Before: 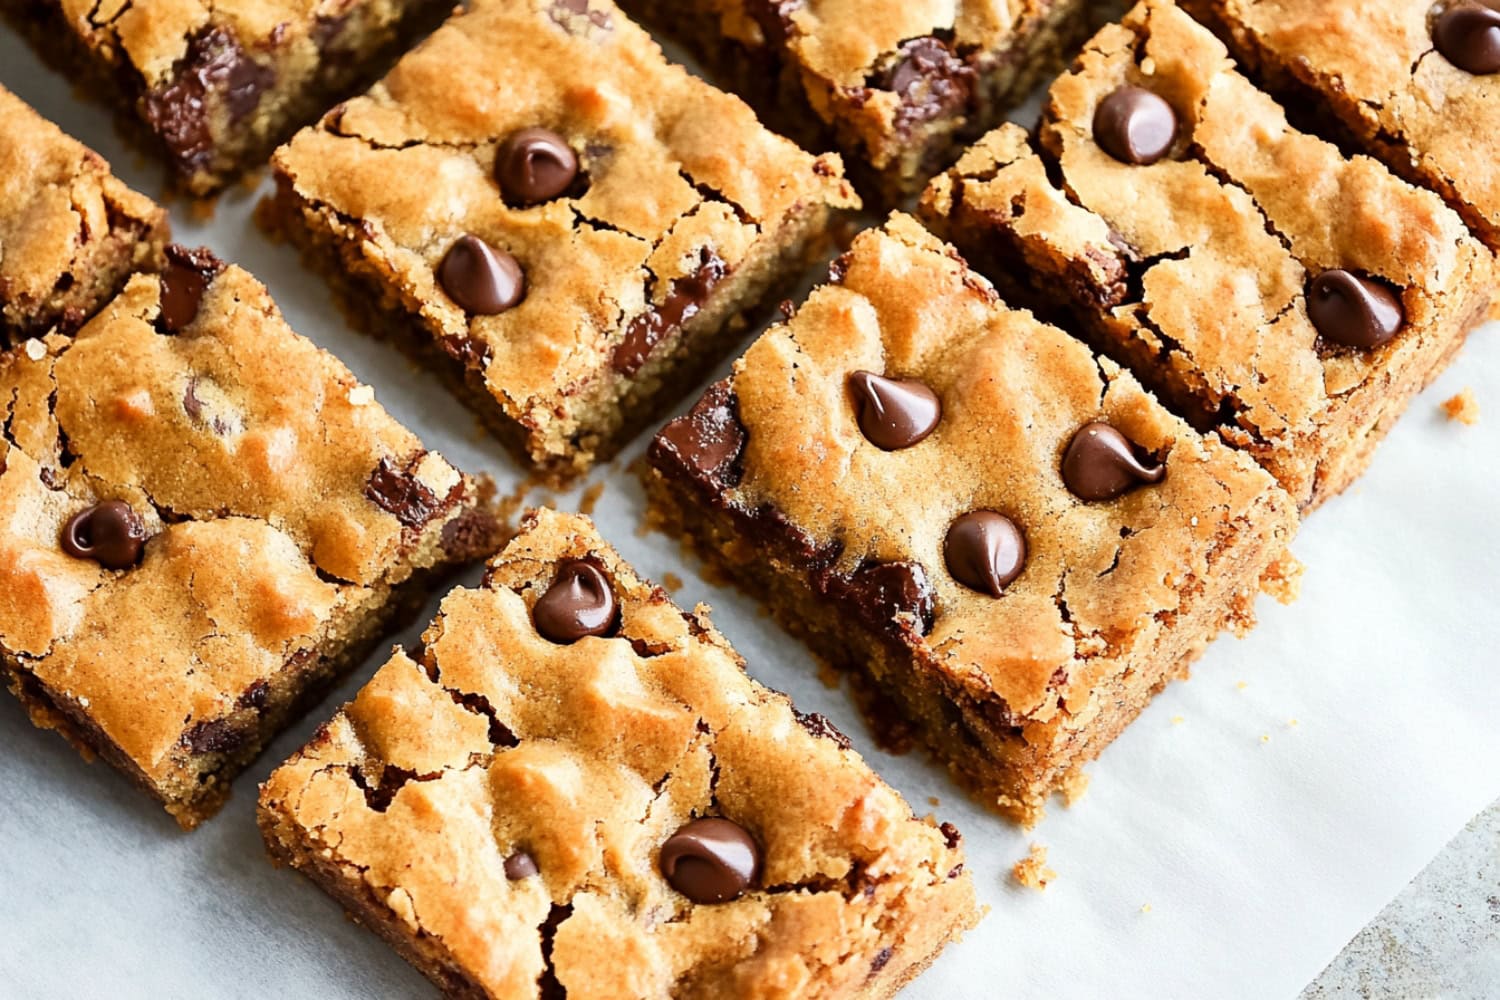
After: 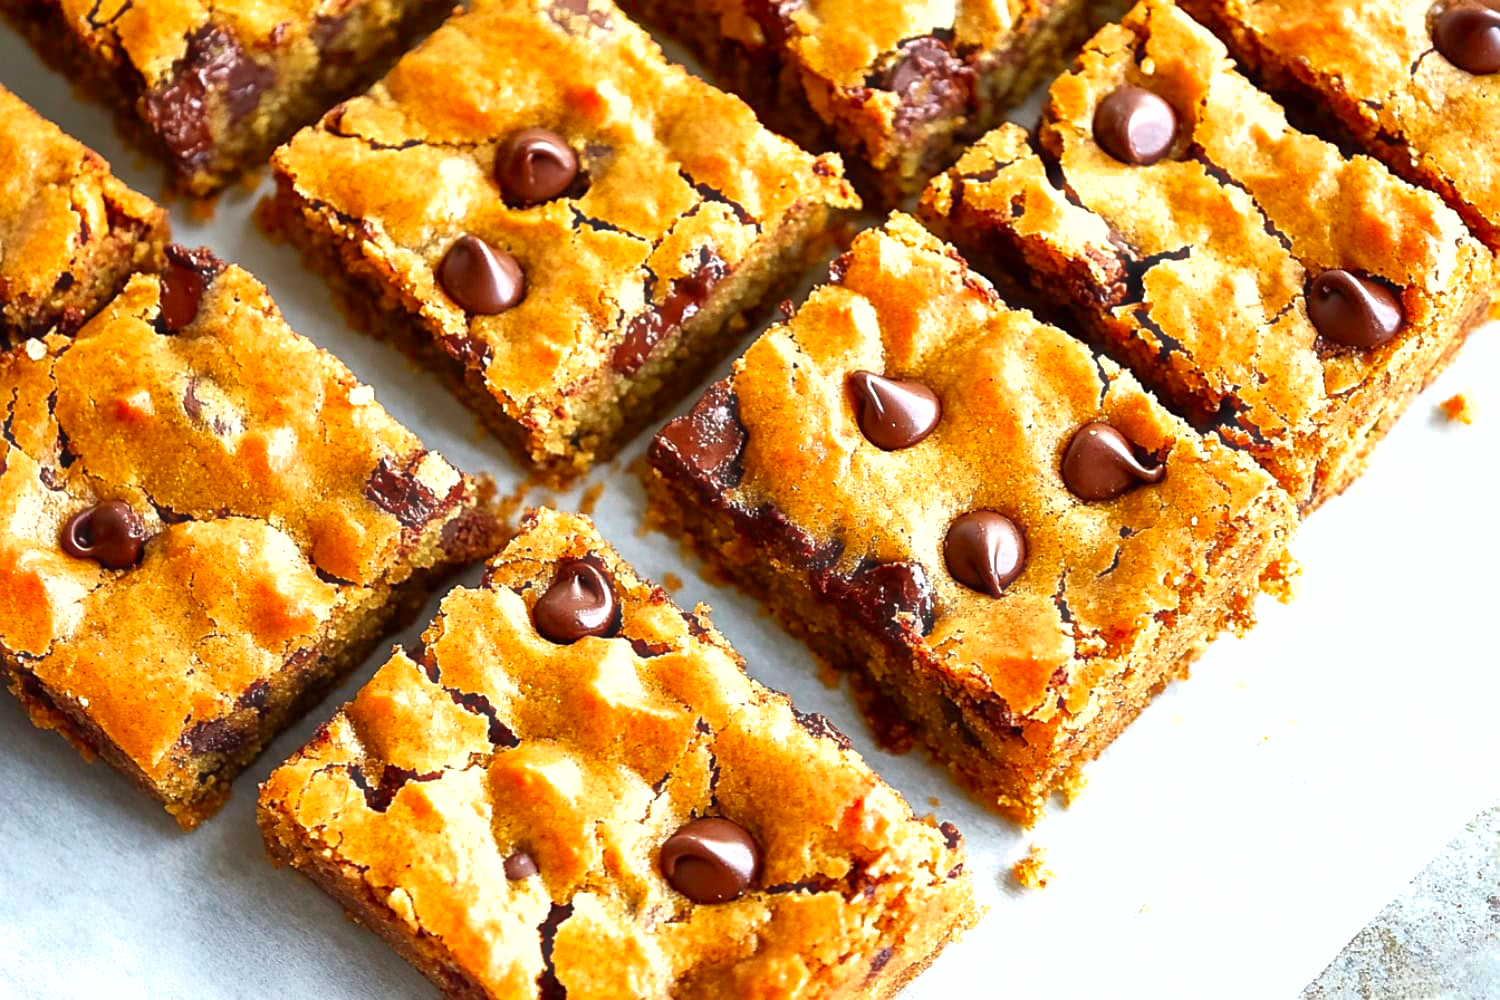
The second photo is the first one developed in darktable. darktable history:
sharpen: amount 0.217
shadows and highlights: on, module defaults
contrast brightness saturation: brightness -0.02, saturation 0.36
tone equalizer: smoothing diameter 24.79%, edges refinement/feathering 5.95, preserve details guided filter
exposure: exposure 0.374 EV, compensate highlight preservation false
haze removal: strength -0.064
